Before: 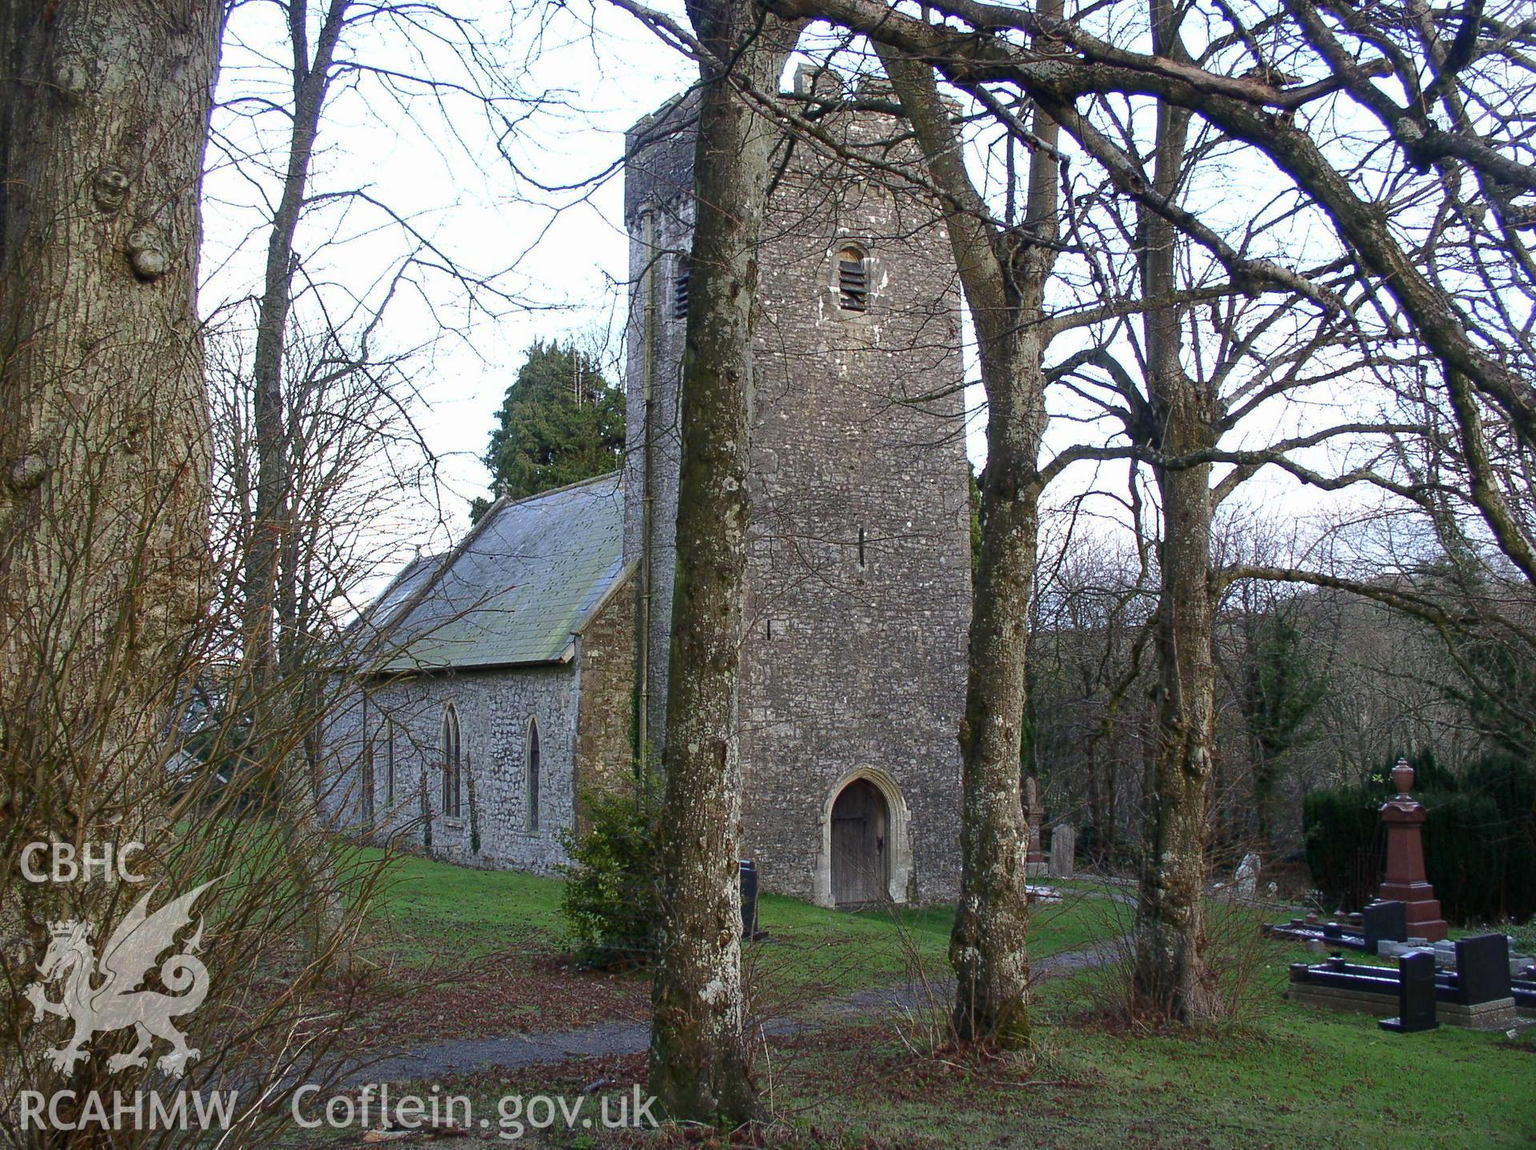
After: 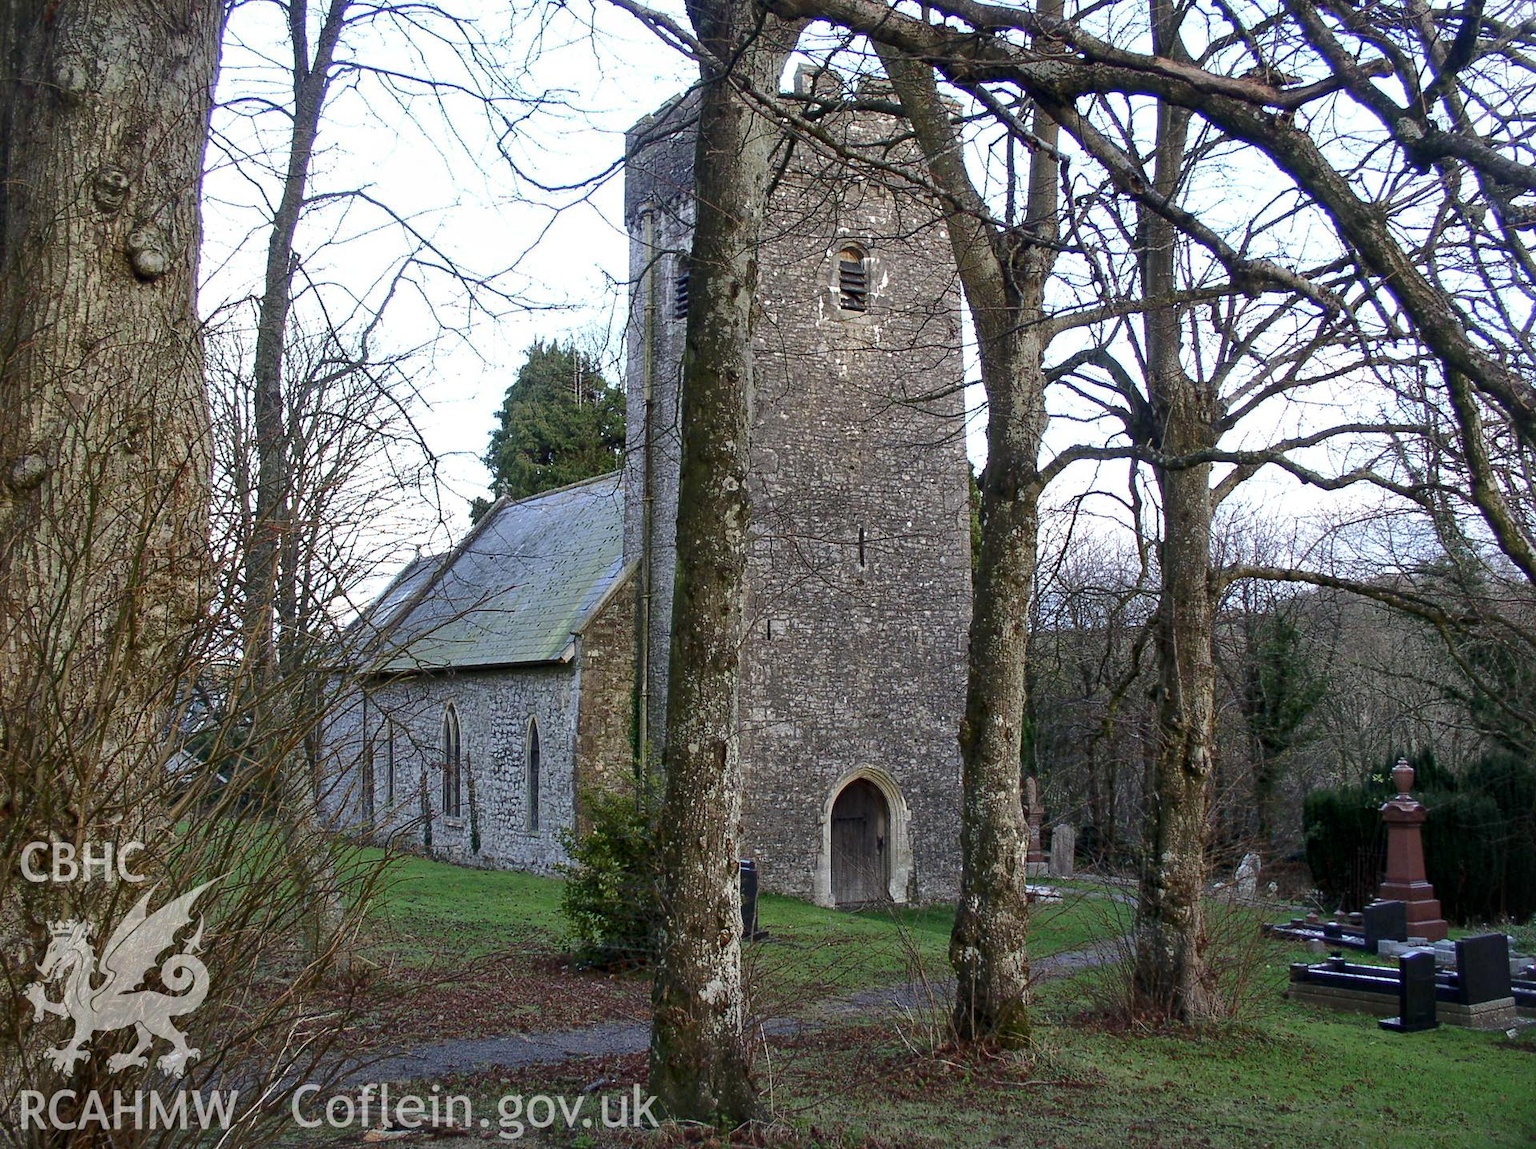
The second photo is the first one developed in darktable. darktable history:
local contrast: mode bilateral grid, contrast 20, coarseness 50, detail 132%, midtone range 0.2
